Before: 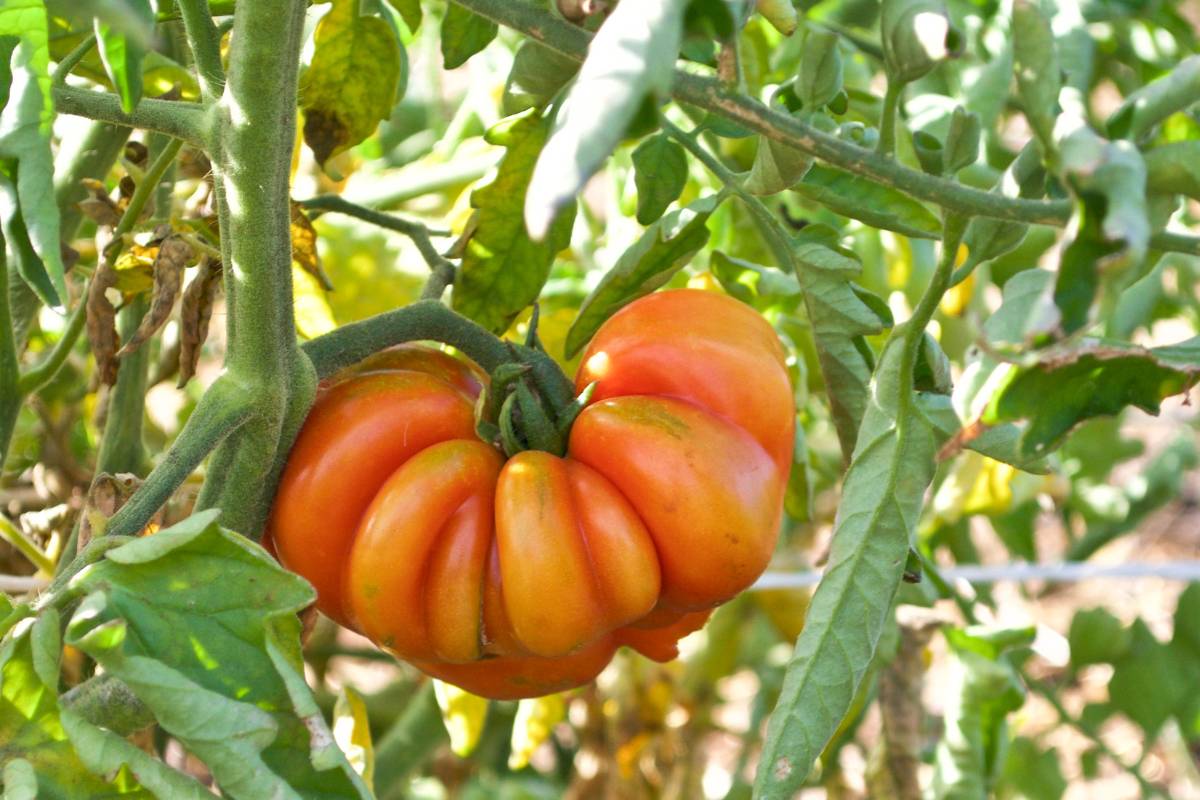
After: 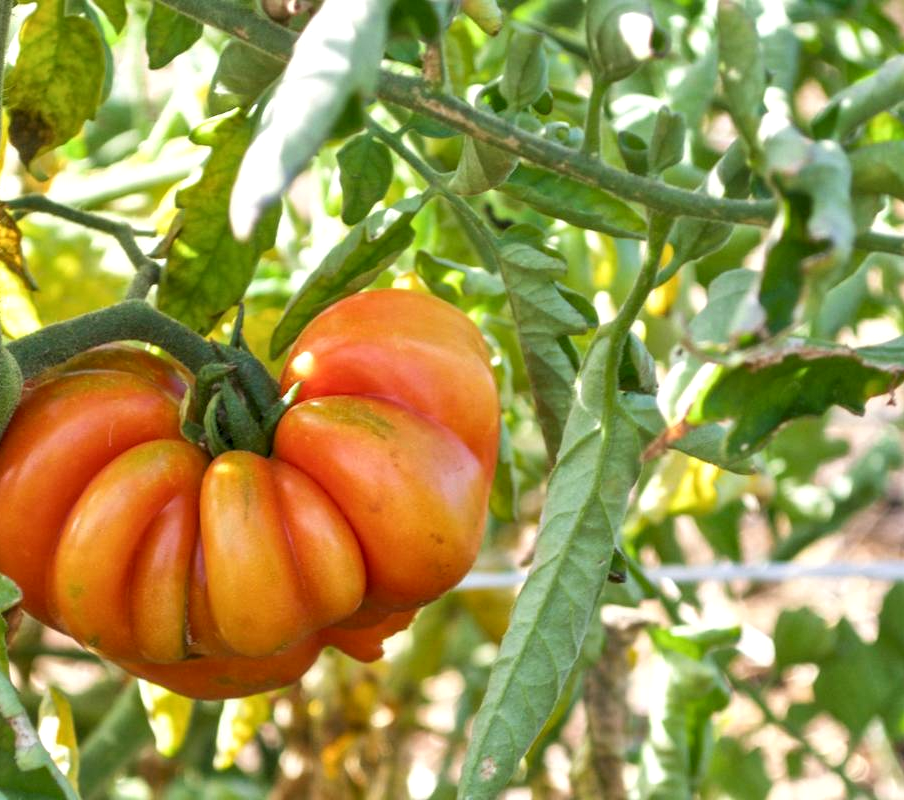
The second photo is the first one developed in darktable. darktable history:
local contrast: on, module defaults
crop and rotate: left 24.6%
